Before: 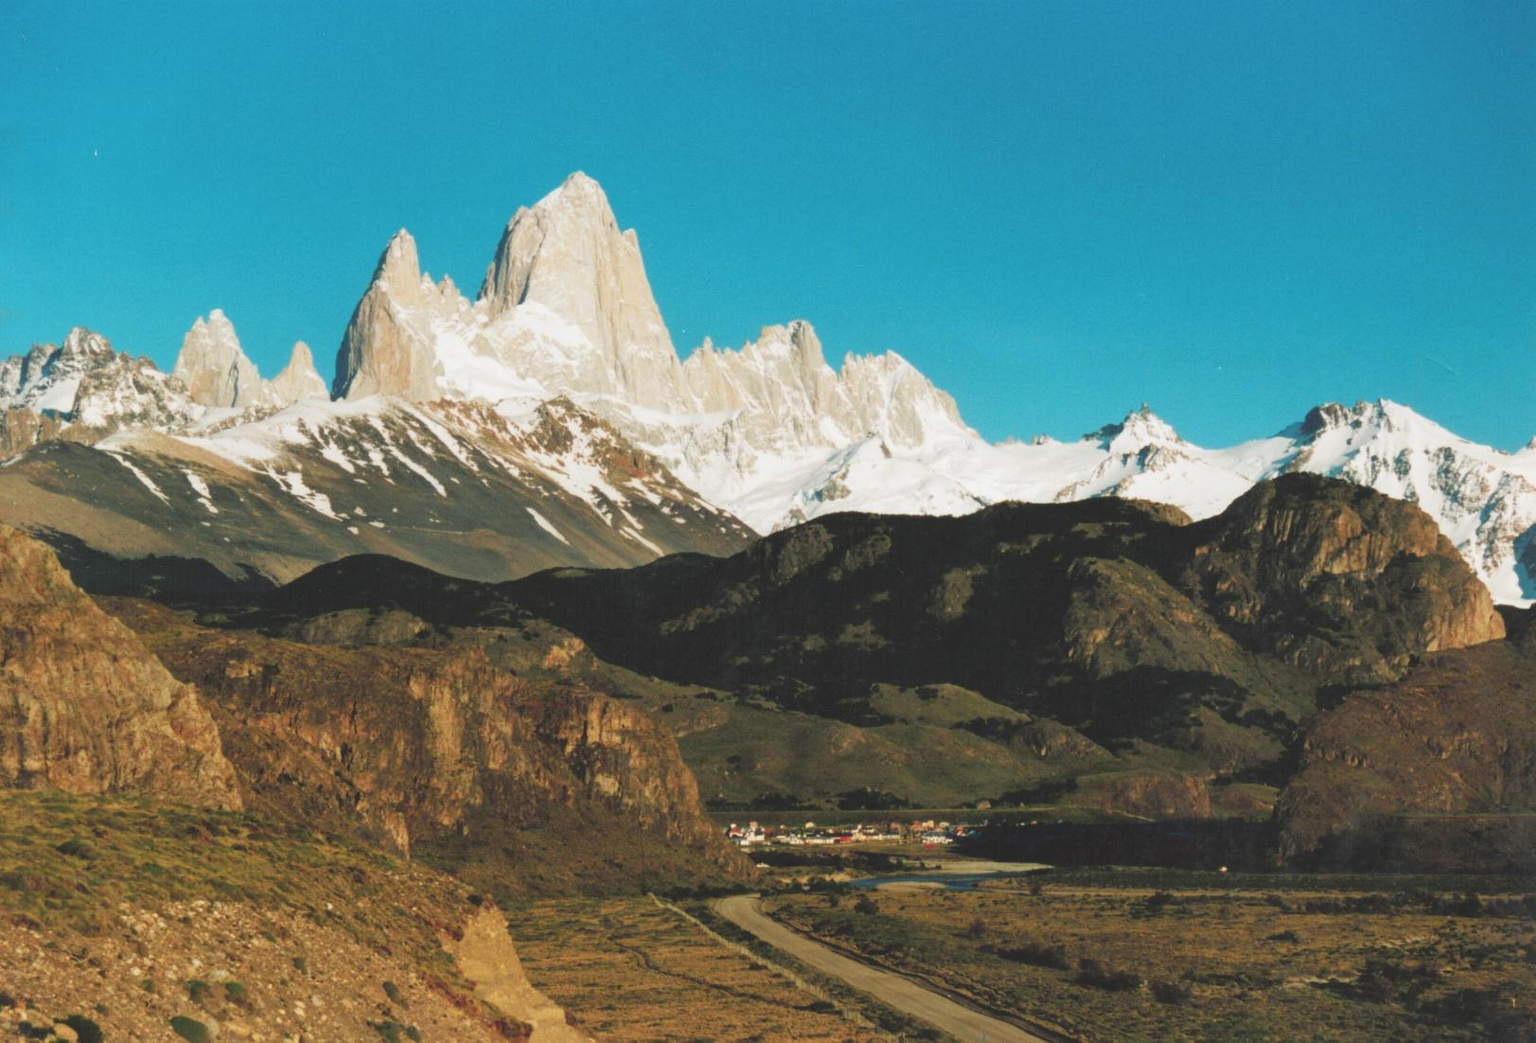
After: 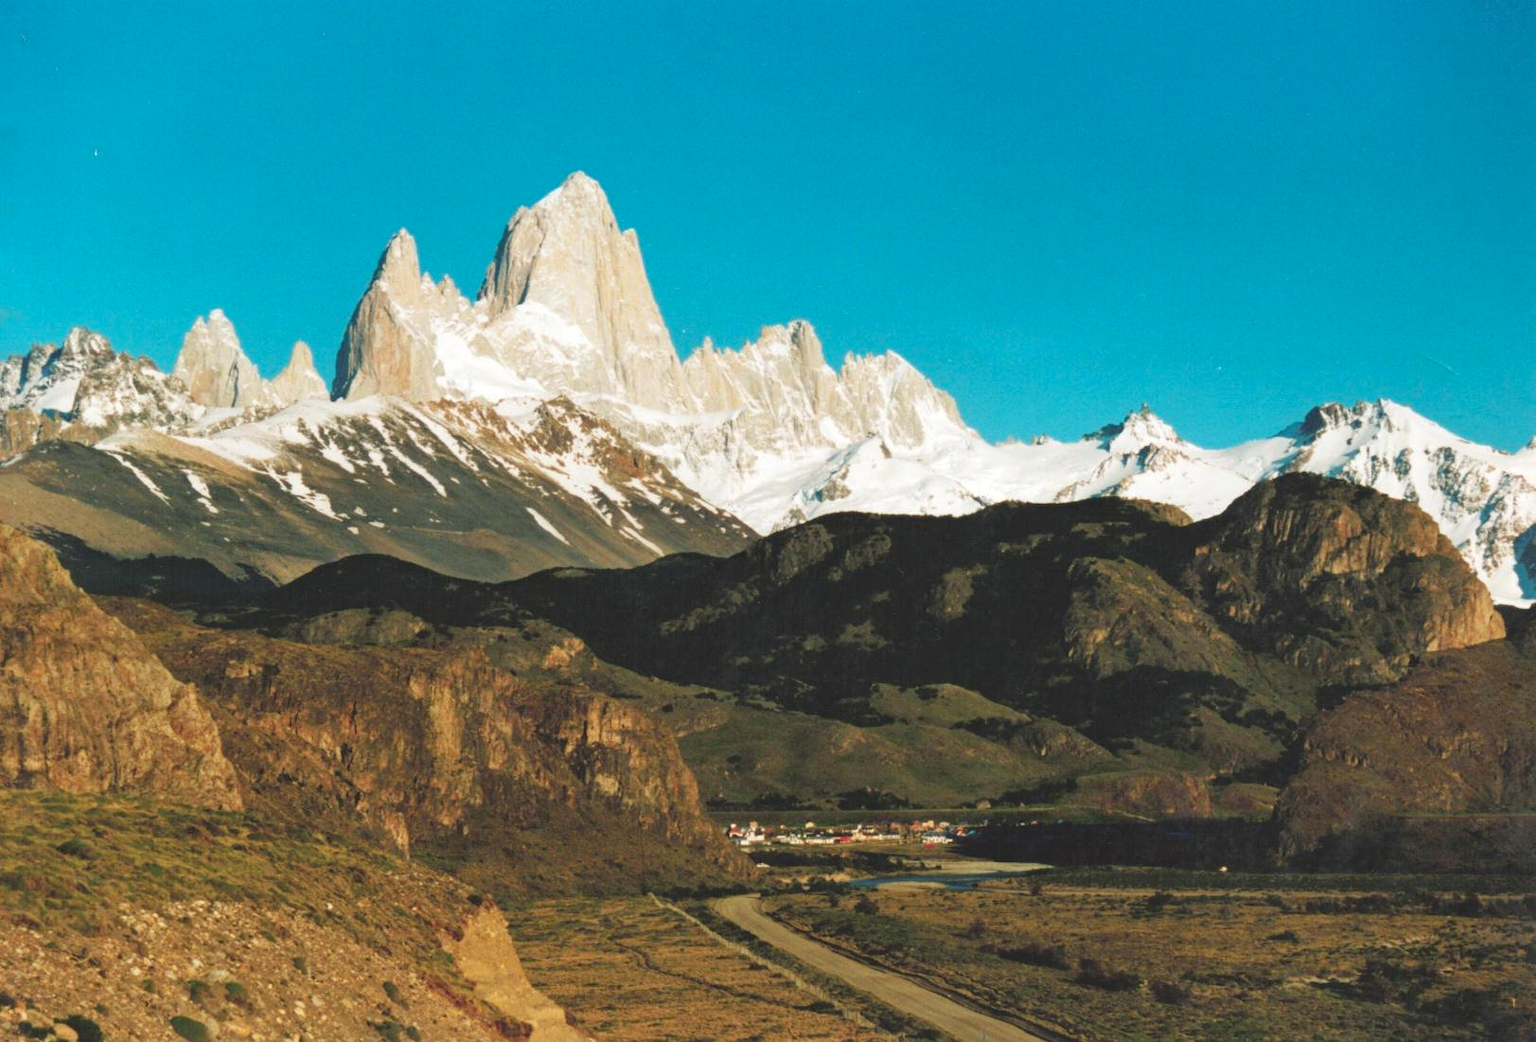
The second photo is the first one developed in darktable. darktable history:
haze removal: compatibility mode true, adaptive false
exposure: exposure 0.161 EV, compensate highlight preservation false
